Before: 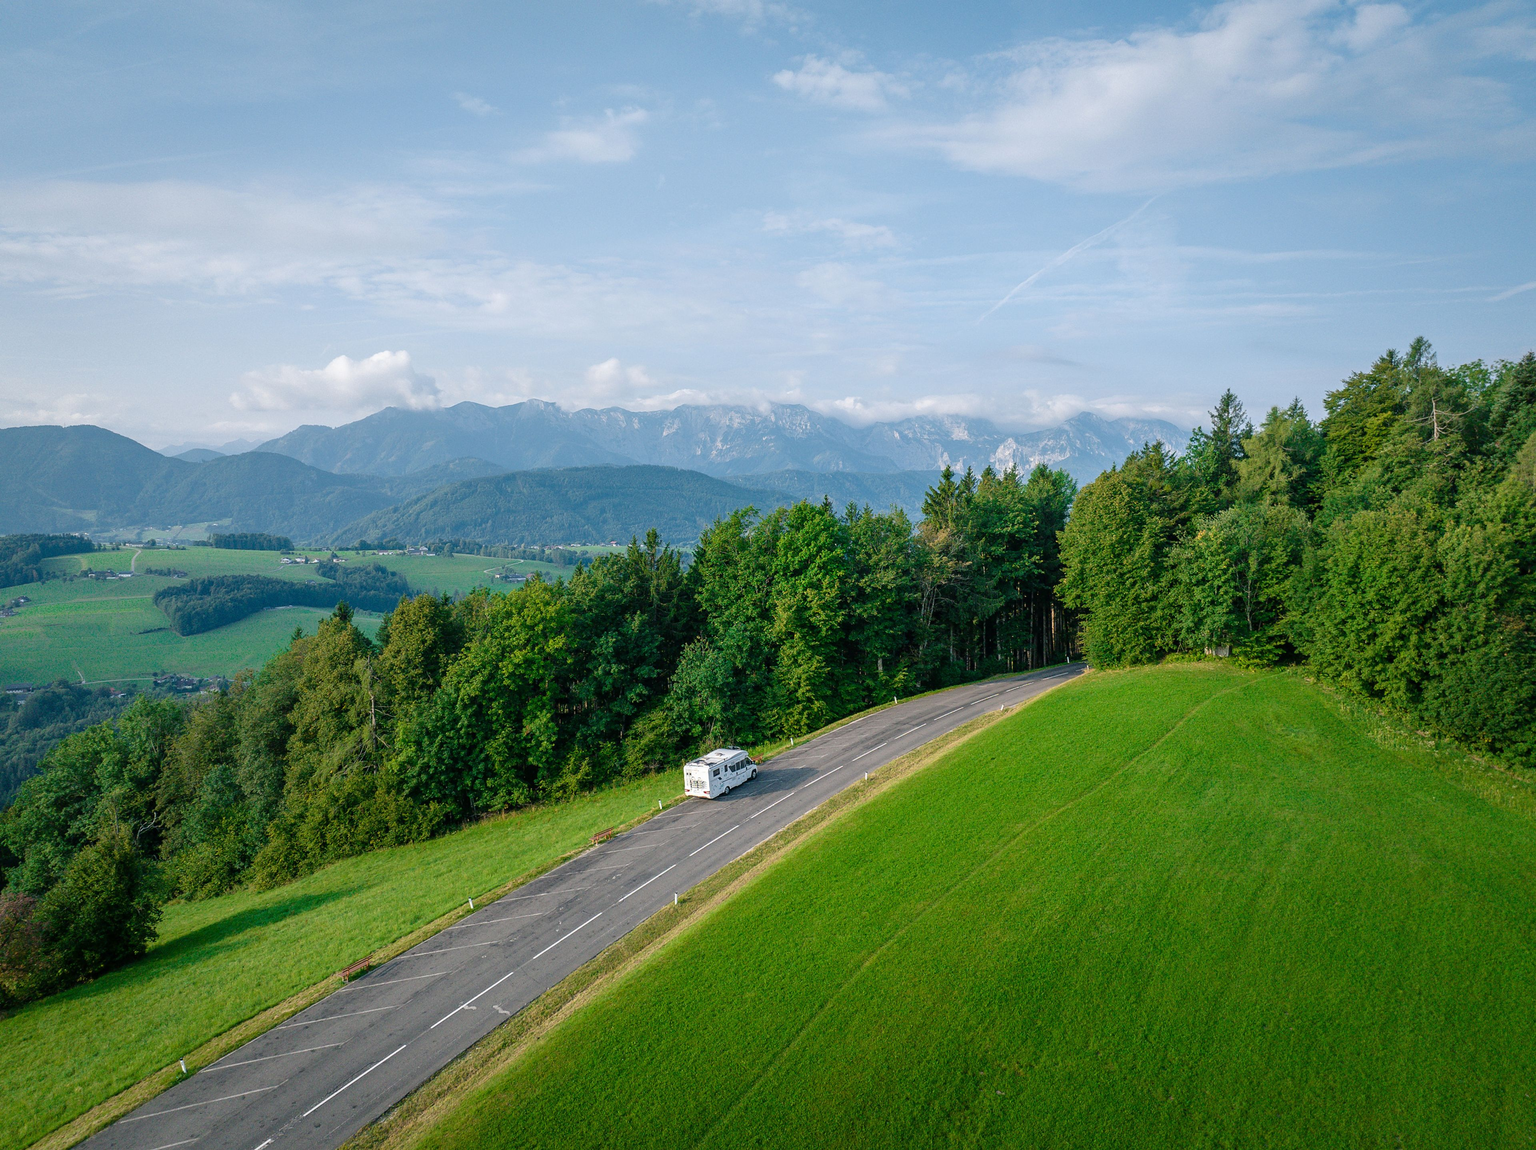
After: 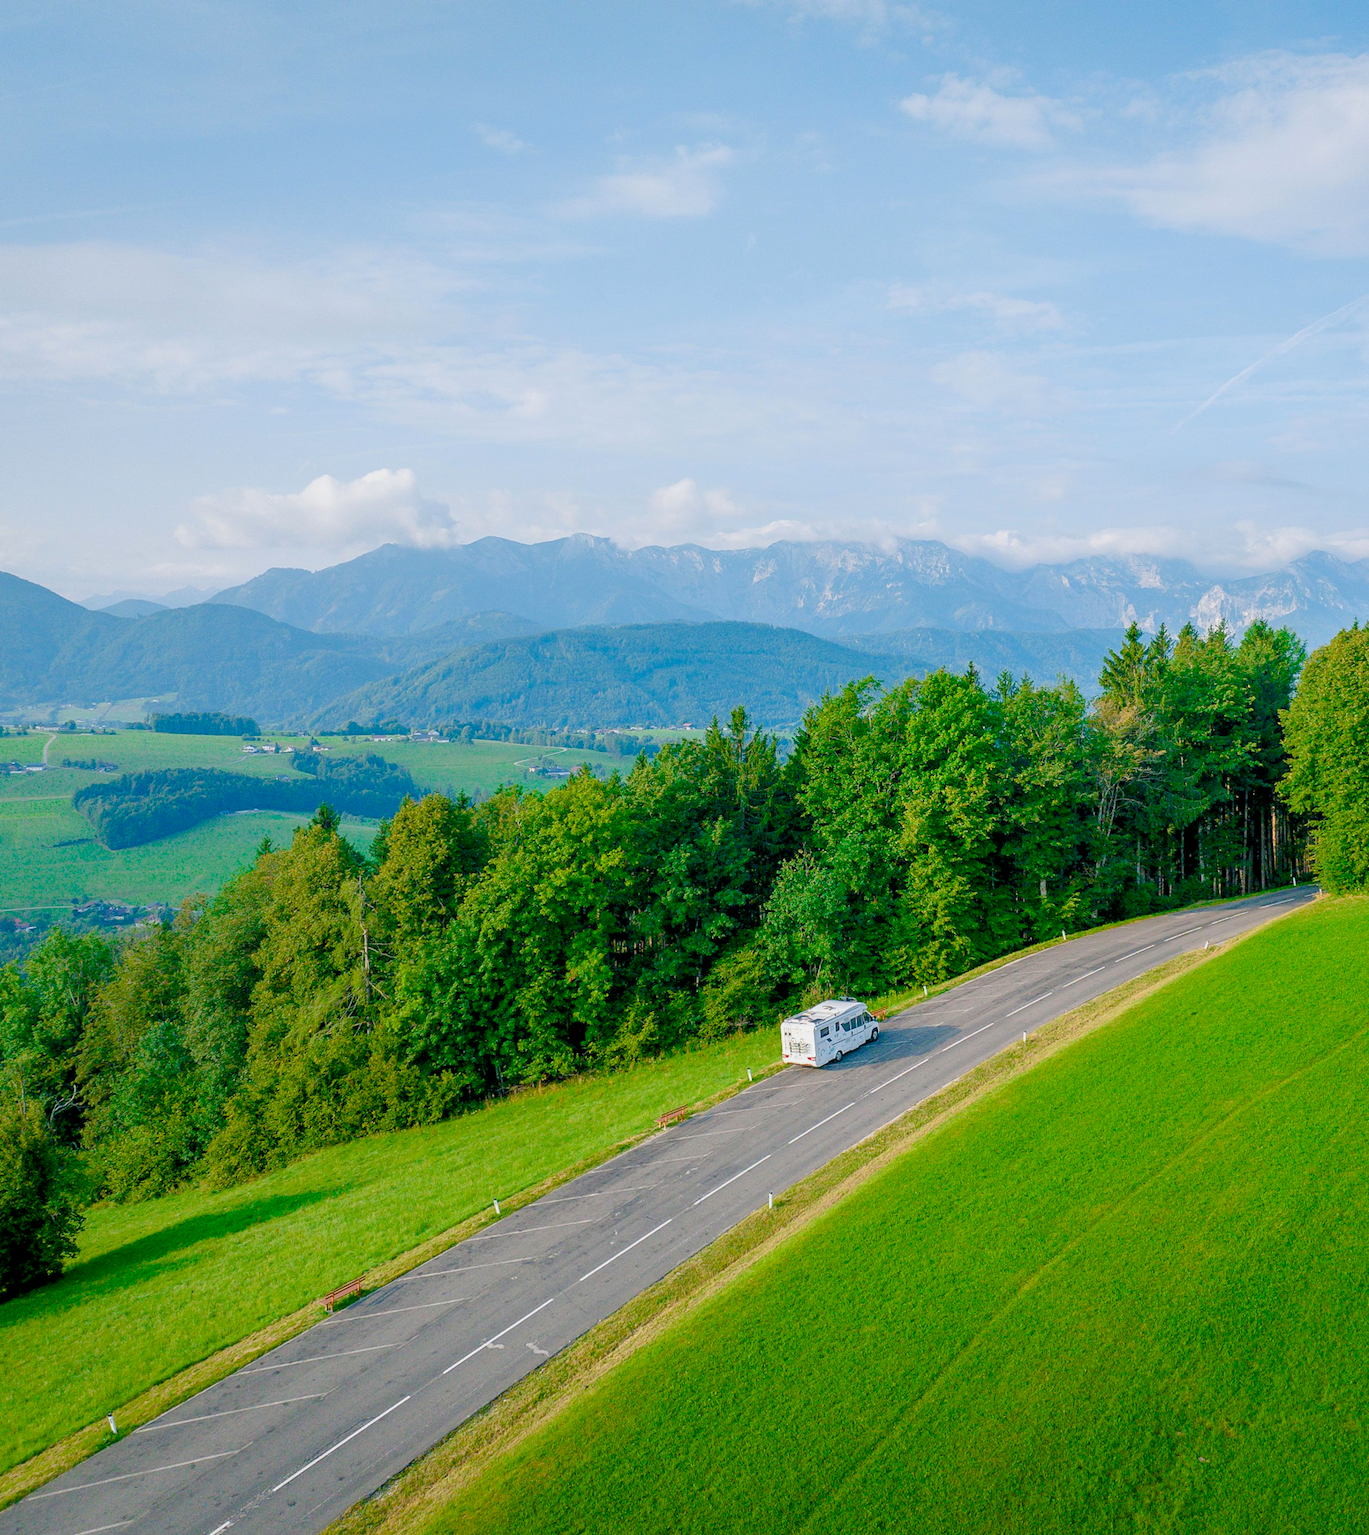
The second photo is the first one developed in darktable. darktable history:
exposure: exposure 0.773 EV, compensate highlight preservation false
crop and rotate: left 6.463%, right 26.791%
color balance rgb: global offset › luminance -0.508%, perceptual saturation grading › global saturation 34.846%, perceptual saturation grading › highlights -29.871%, perceptual saturation grading › shadows 35.488%, contrast -29.376%
